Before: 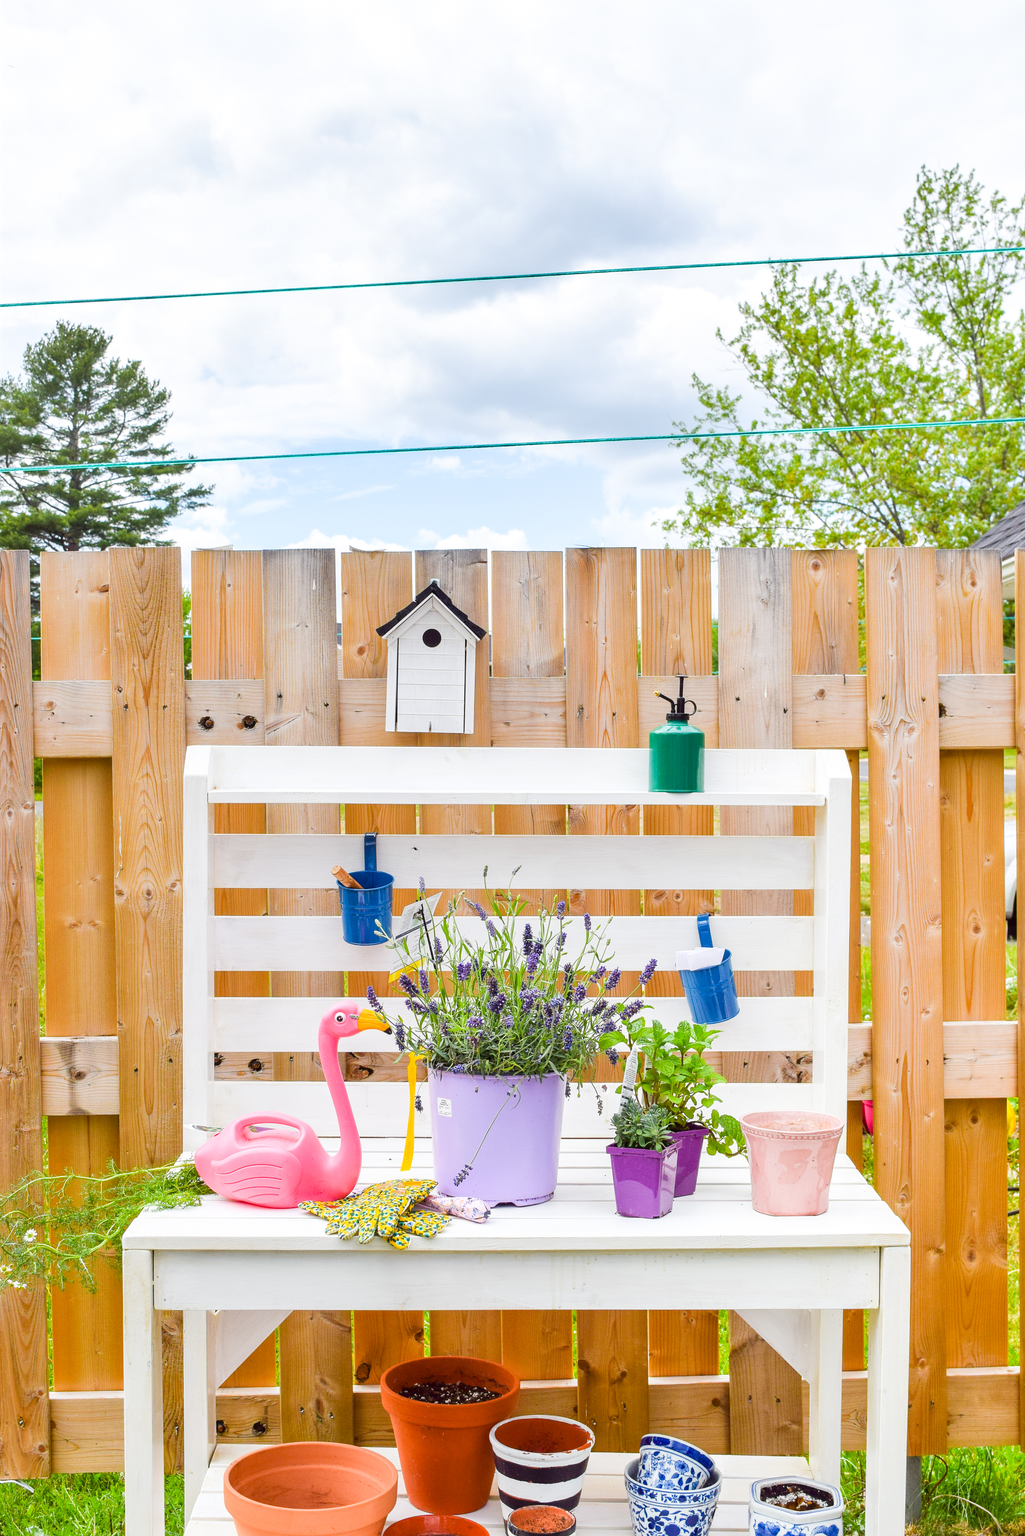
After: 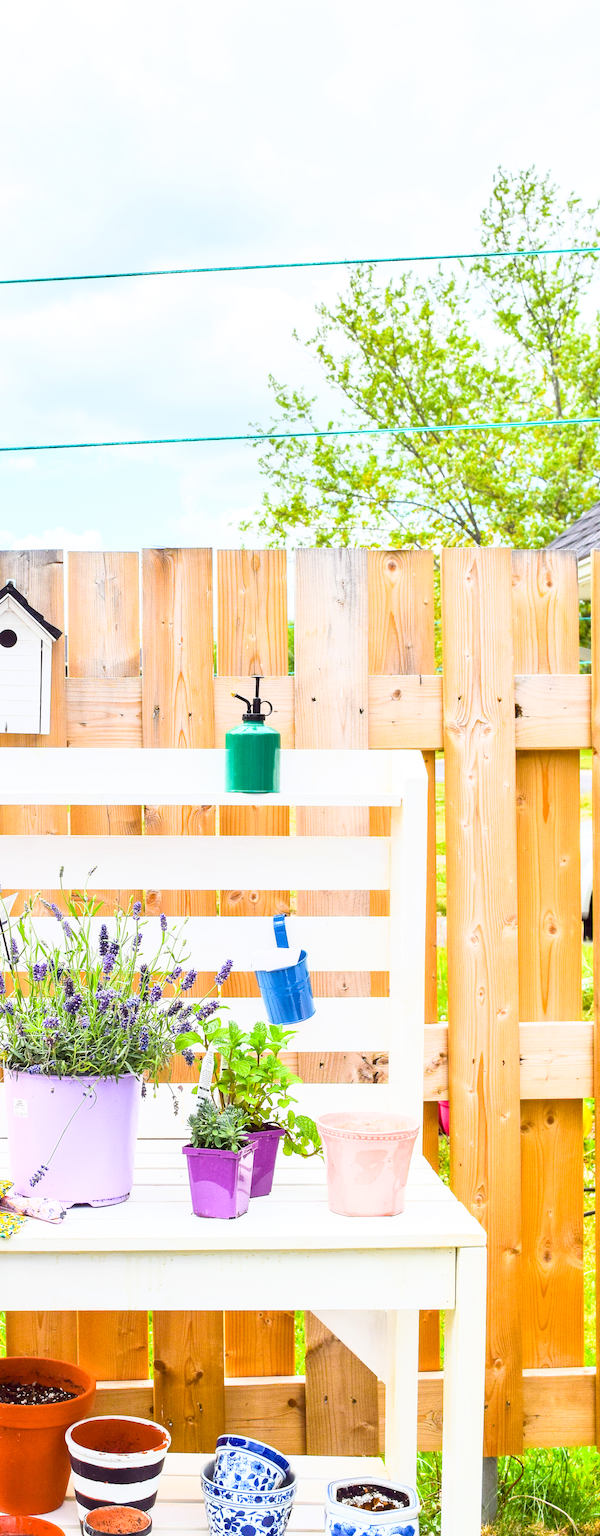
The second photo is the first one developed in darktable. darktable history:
crop: left 41.402%
base curve: curves: ch0 [(0, 0) (0.557, 0.834) (1, 1)]
rotate and perspective: automatic cropping original format, crop left 0, crop top 0
